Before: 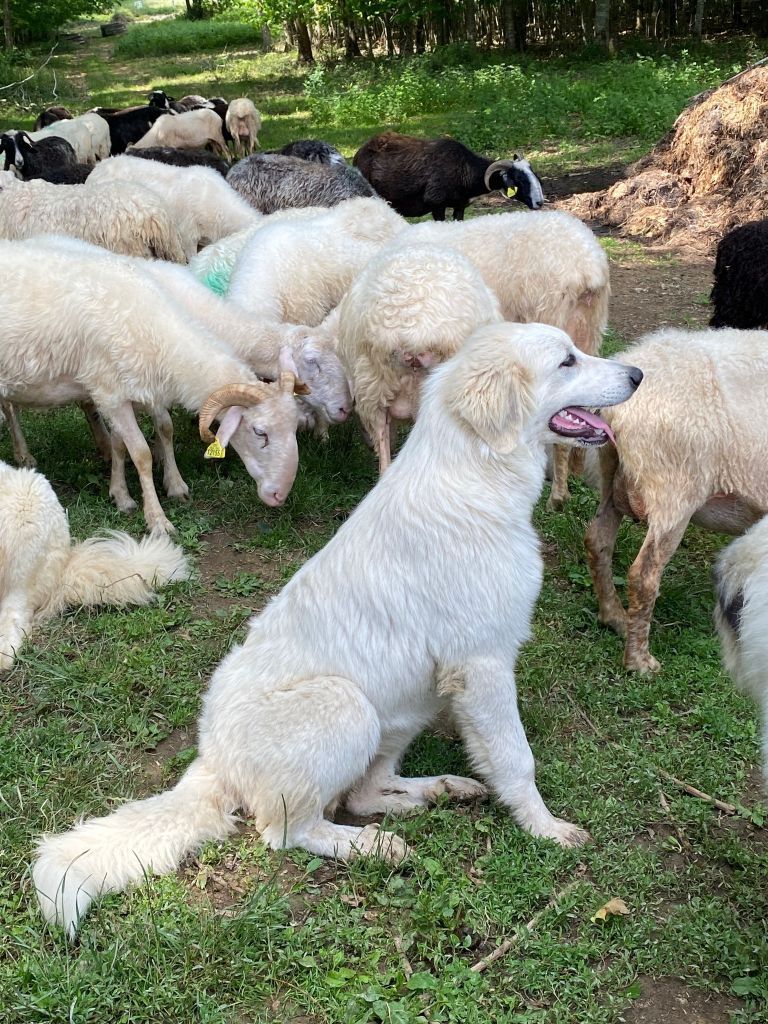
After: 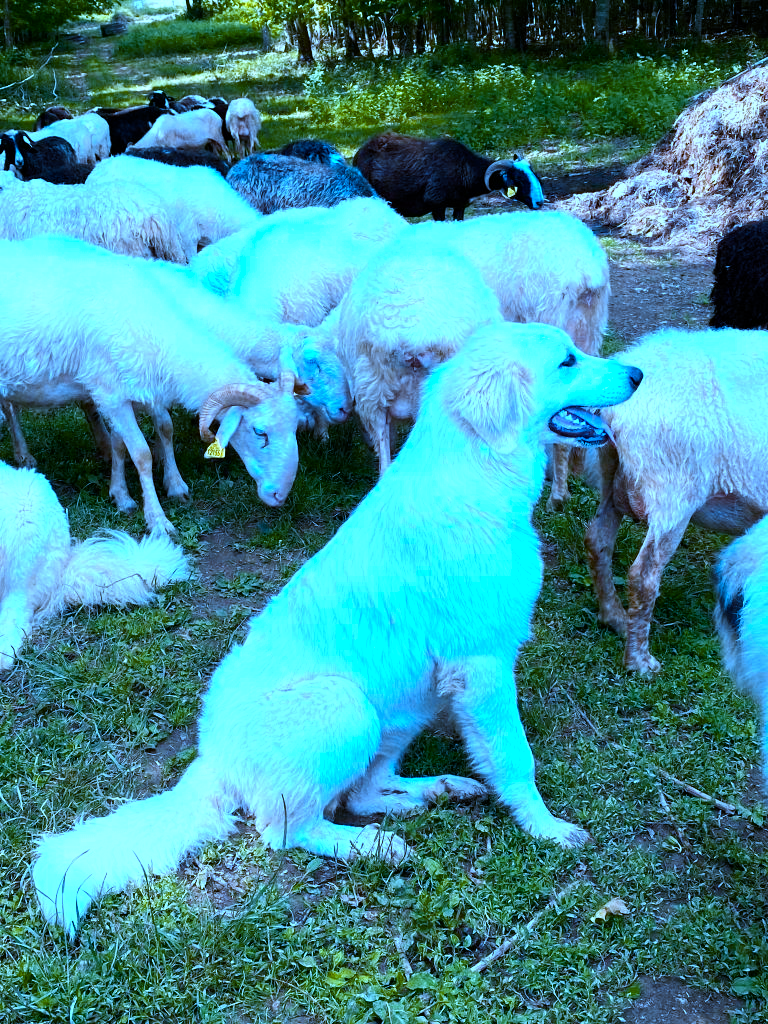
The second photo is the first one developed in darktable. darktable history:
white balance: red 0.766, blue 1.537
color balance rgb: shadows lift › luminance -20%, power › hue 72.24°, highlights gain › luminance 15%, global offset › hue 171.6°, perceptual saturation grading › highlights -15%, perceptual saturation grading › shadows 25%, global vibrance 35%, contrast 10%
color zones: curves: ch1 [(0.235, 0.558) (0.75, 0.5)]; ch2 [(0.25, 0.462) (0.749, 0.457)], mix 25.94%
